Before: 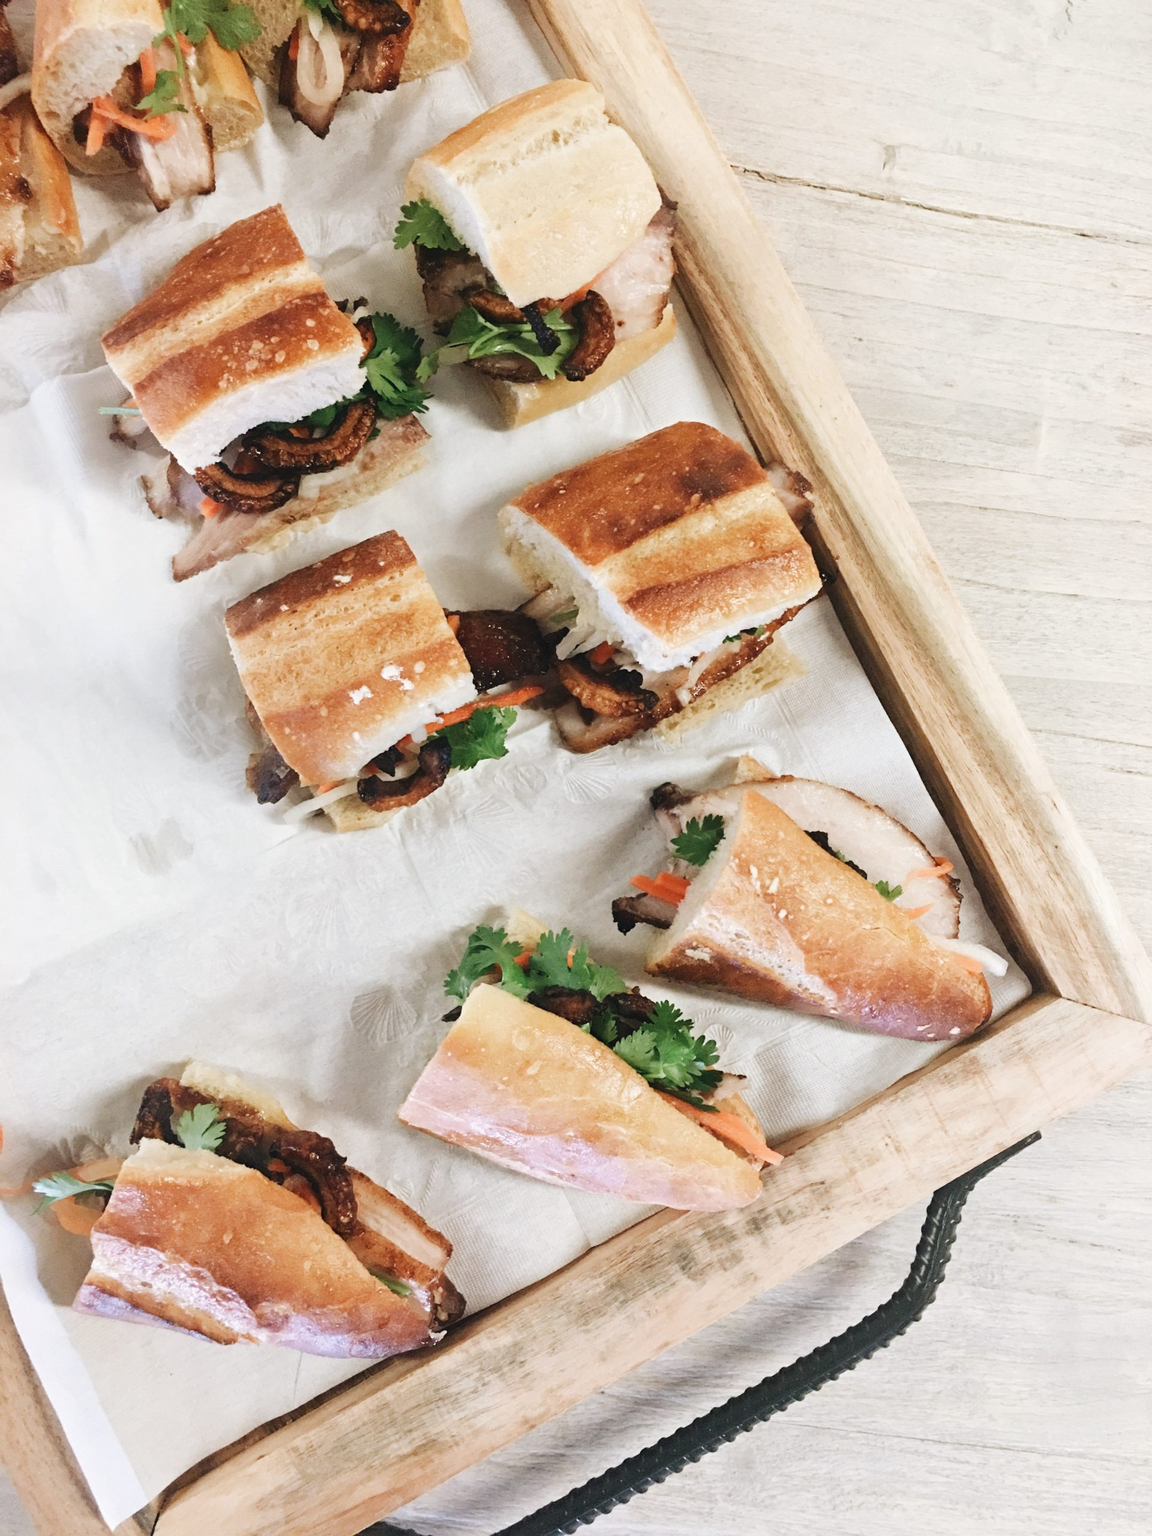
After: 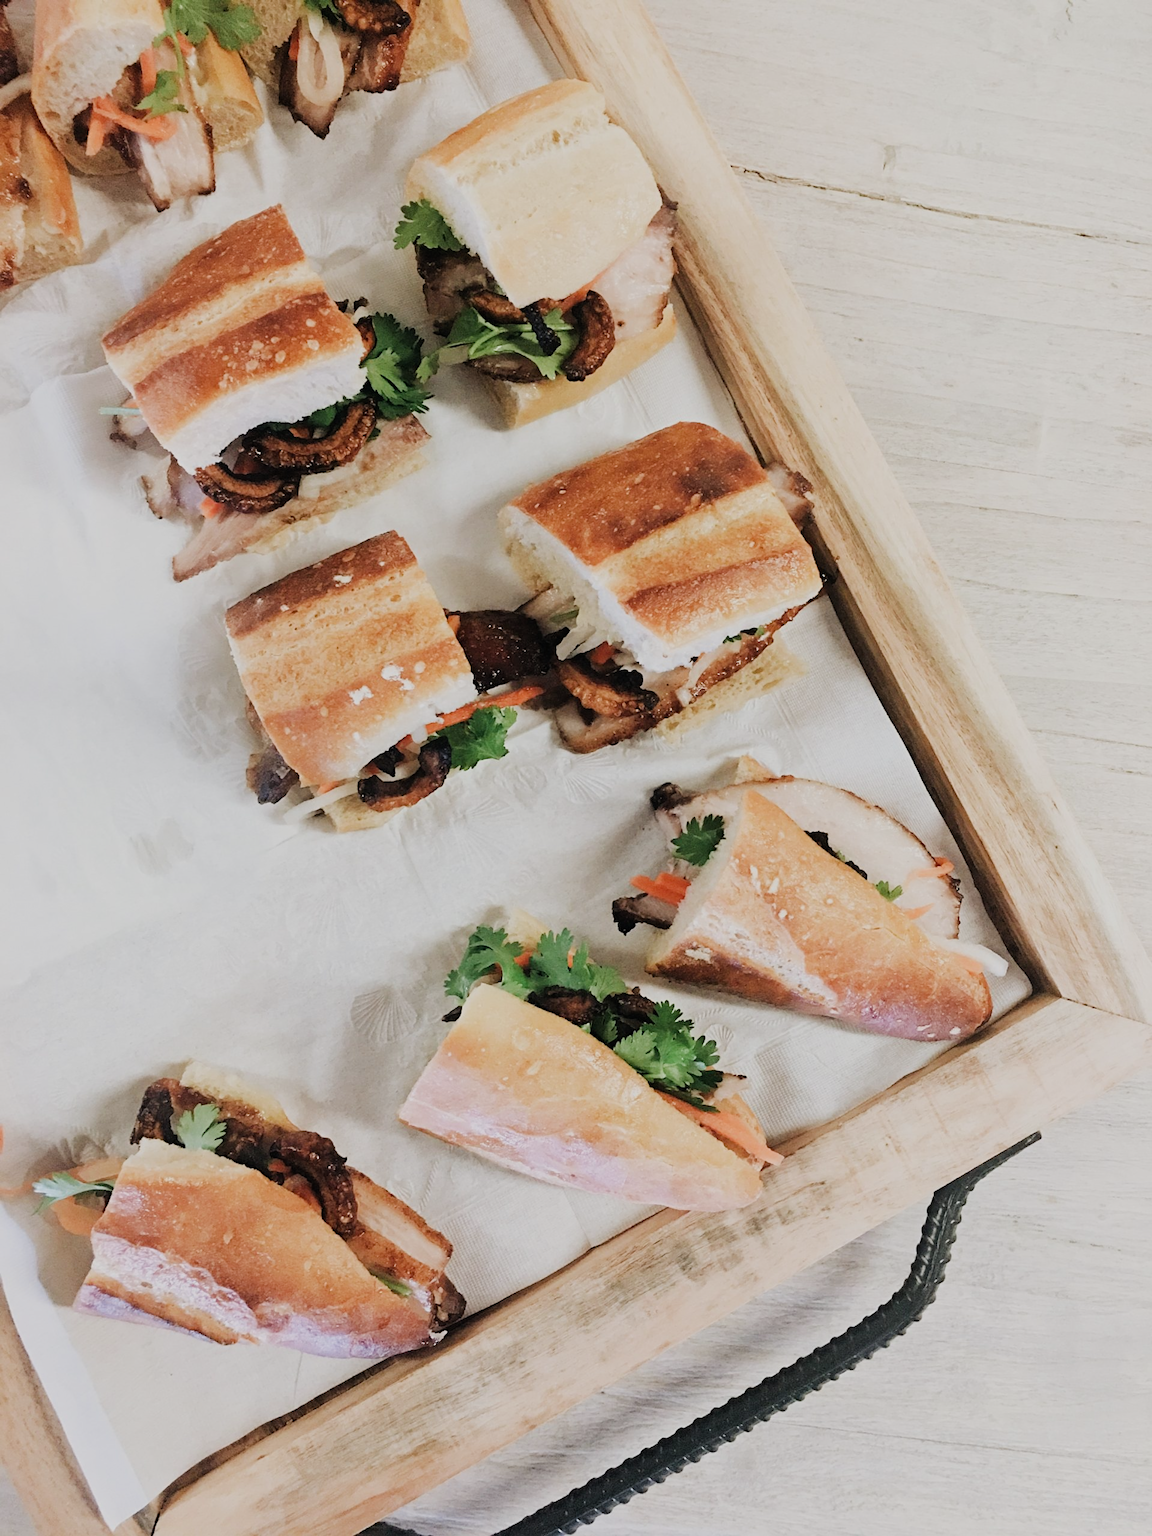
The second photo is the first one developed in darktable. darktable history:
filmic rgb: black relative exposure -7.65 EV, white relative exposure 4.56 EV, threshold 2.97 EV, hardness 3.61, enable highlight reconstruction true
sharpen: amount 0.211
